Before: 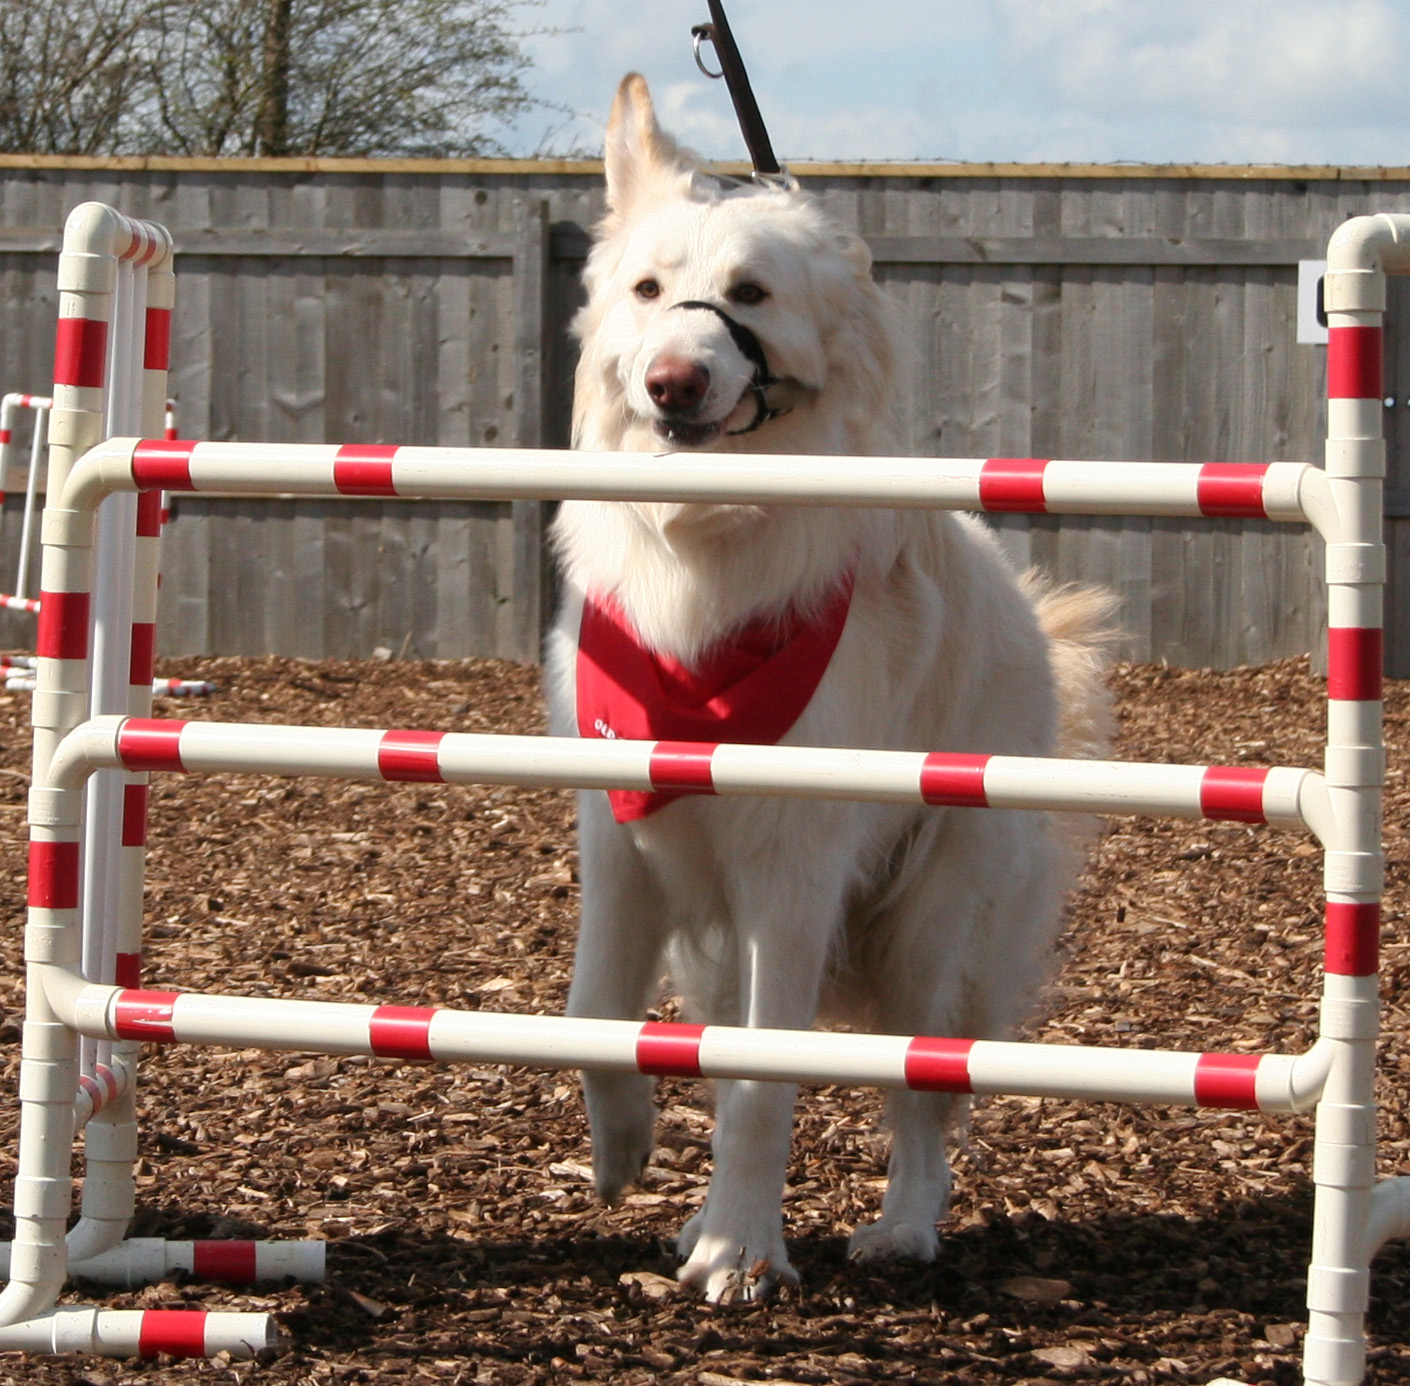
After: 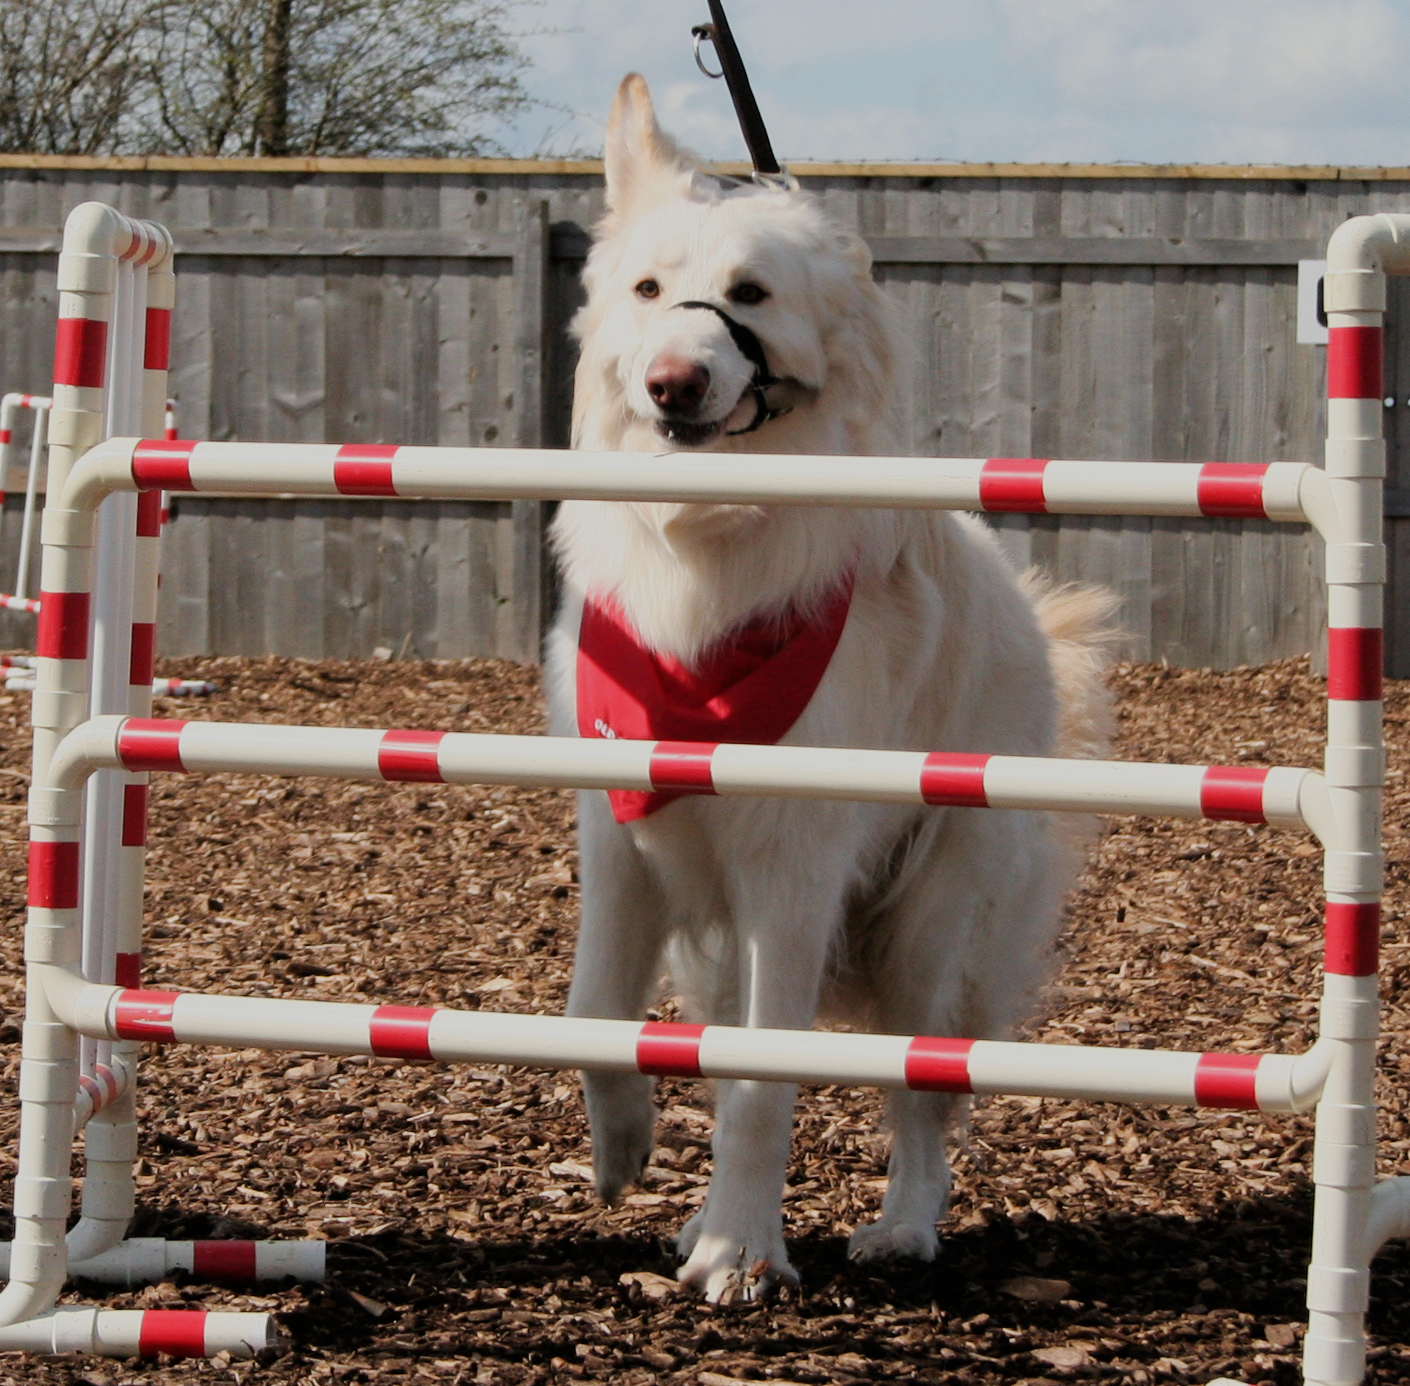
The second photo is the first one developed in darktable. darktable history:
filmic rgb: black relative exposure -8.54 EV, white relative exposure 5.51 EV, threshold 5.94 EV, hardness 3.39, contrast 1.022, iterations of high-quality reconstruction 10, enable highlight reconstruction true
